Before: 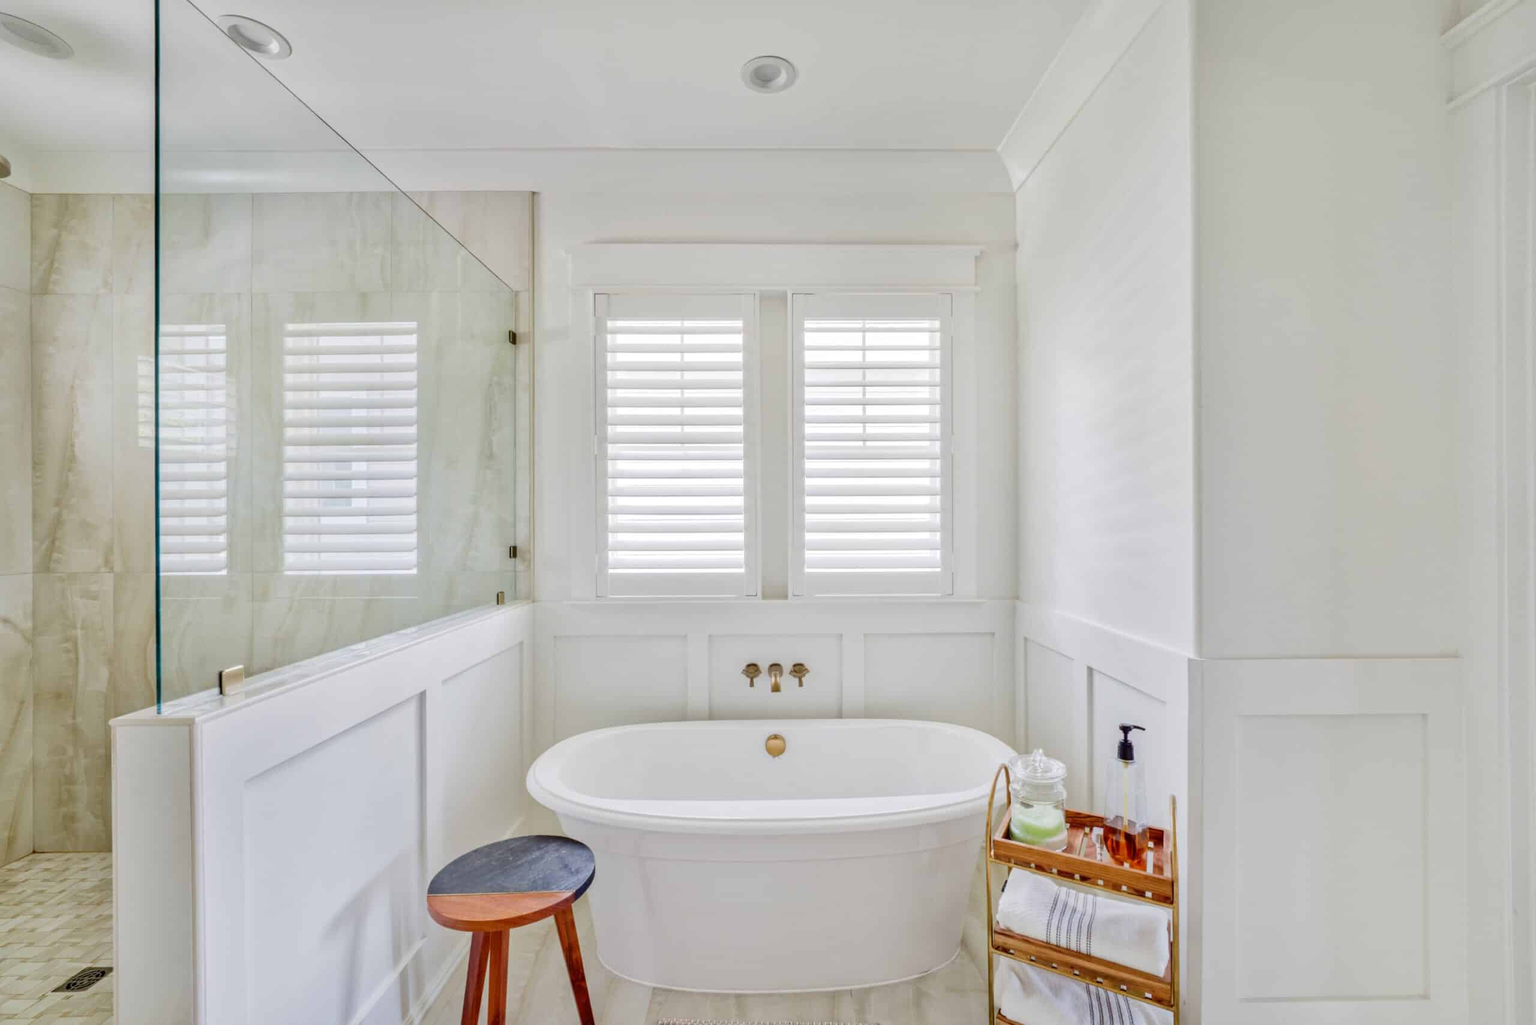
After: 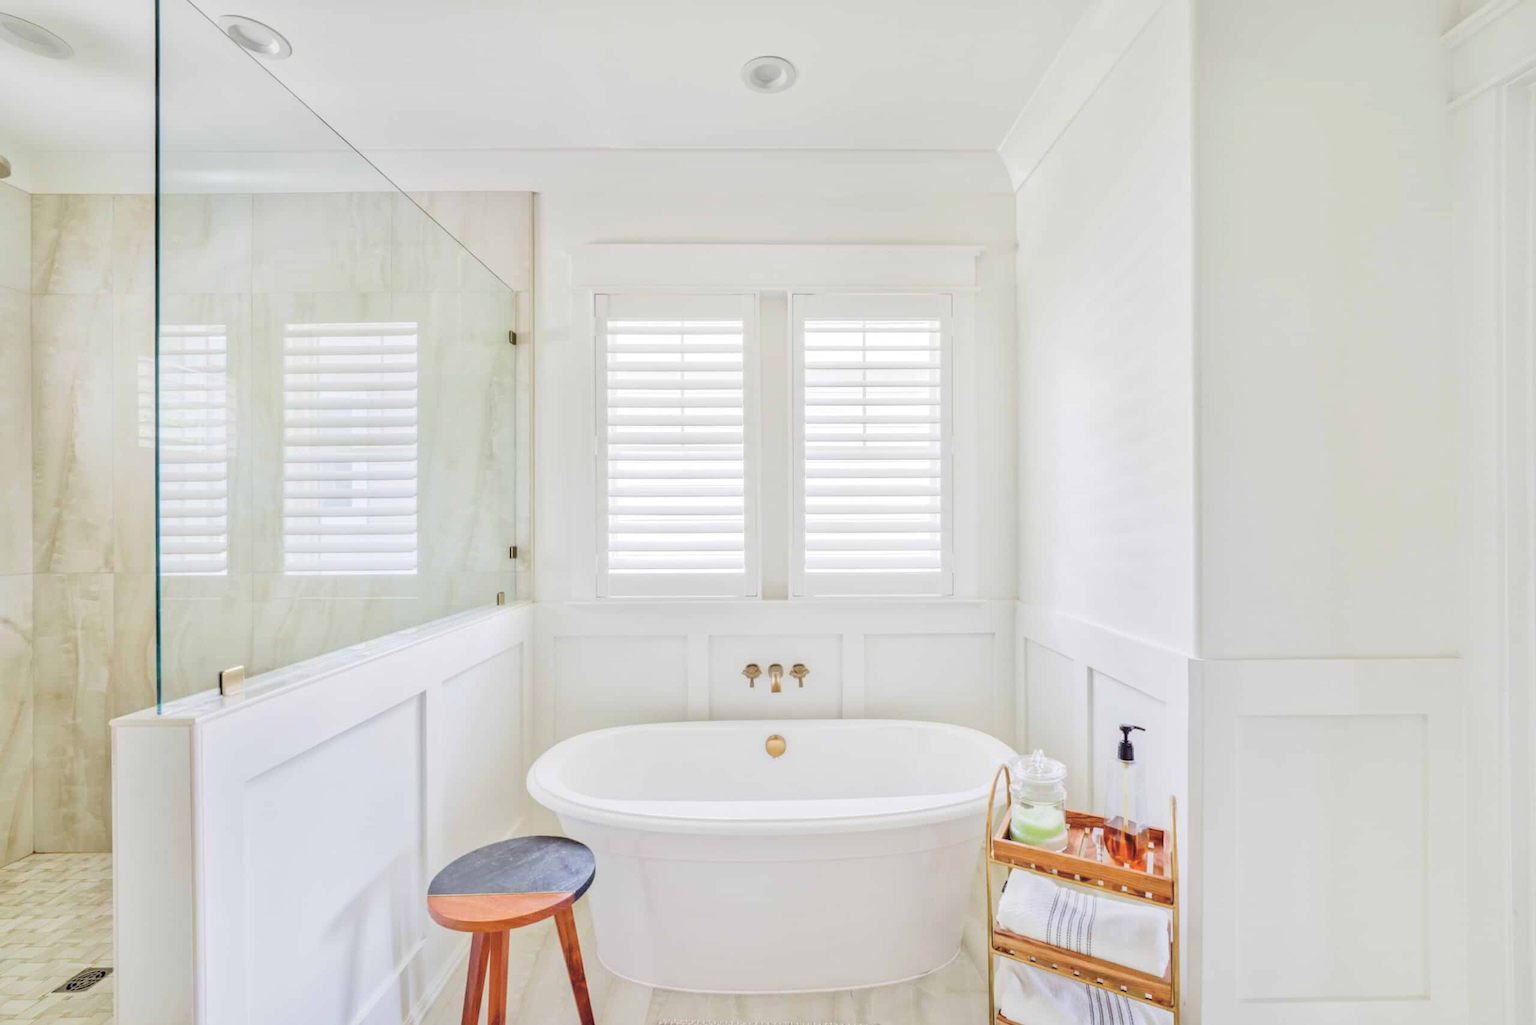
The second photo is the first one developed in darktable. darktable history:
contrast brightness saturation: brightness 0.276
